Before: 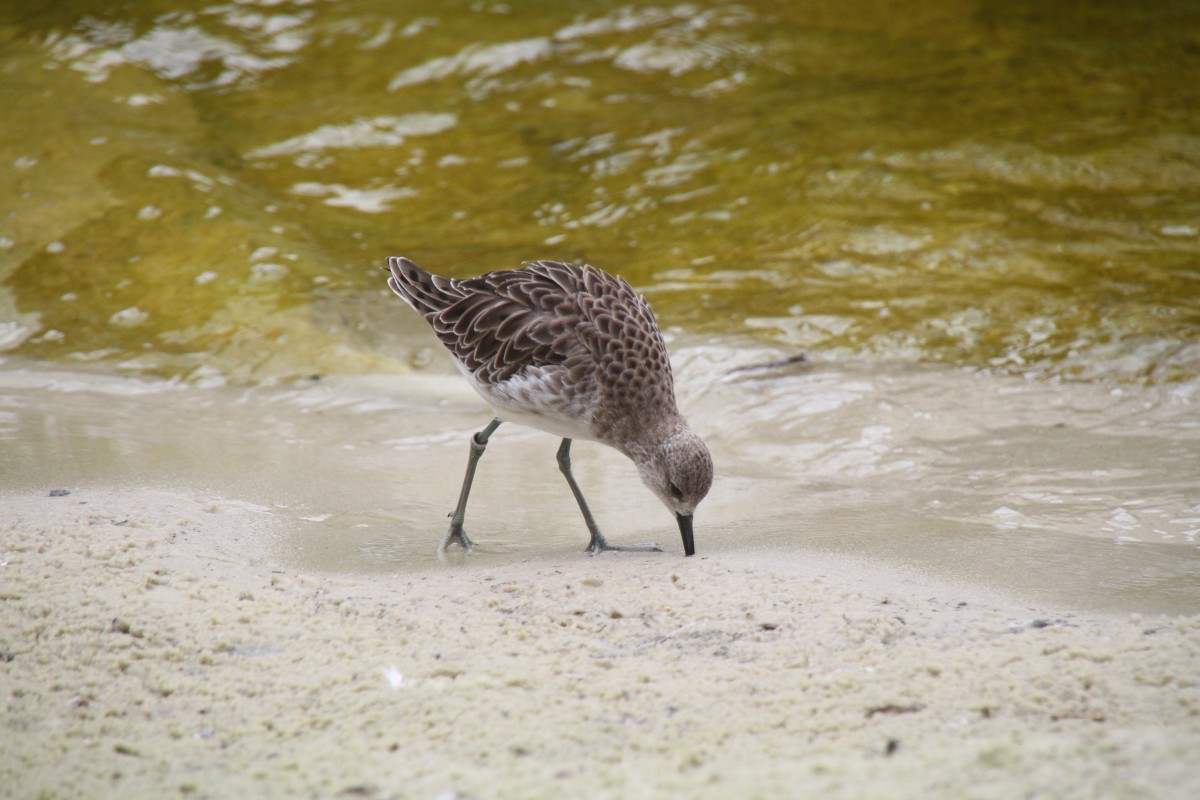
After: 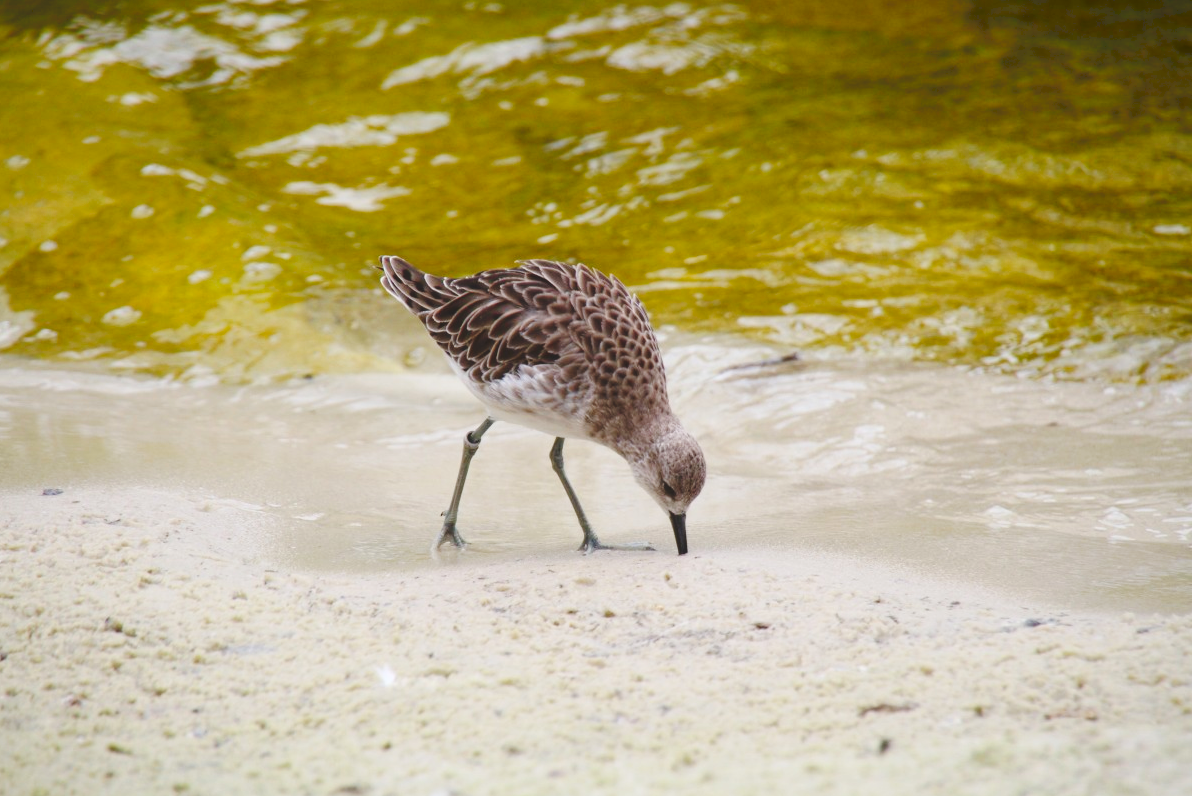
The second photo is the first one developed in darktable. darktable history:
crop and rotate: left 0.614%, top 0.179%, bottom 0.309%
contrast brightness saturation: brightness -0.02, saturation 0.35
tone curve: curves: ch0 [(0, 0) (0.003, 0.112) (0.011, 0.115) (0.025, 0.111) (0.044, 0.114) (0.069, 0.126) (0.1, 0.144) (0.136, 0.164) (0.177, 0.196) (0.224, 0.249) (0.277, 0.316) (0.335, 0.401) (0.399, 0.487) (0.468, 0.571) (0.543, 0.647) (0.623, 0.728) (0.709, 0.795) (0.801, 0.866) (0.898, 0.933) (1, 1)], preserve colors none
